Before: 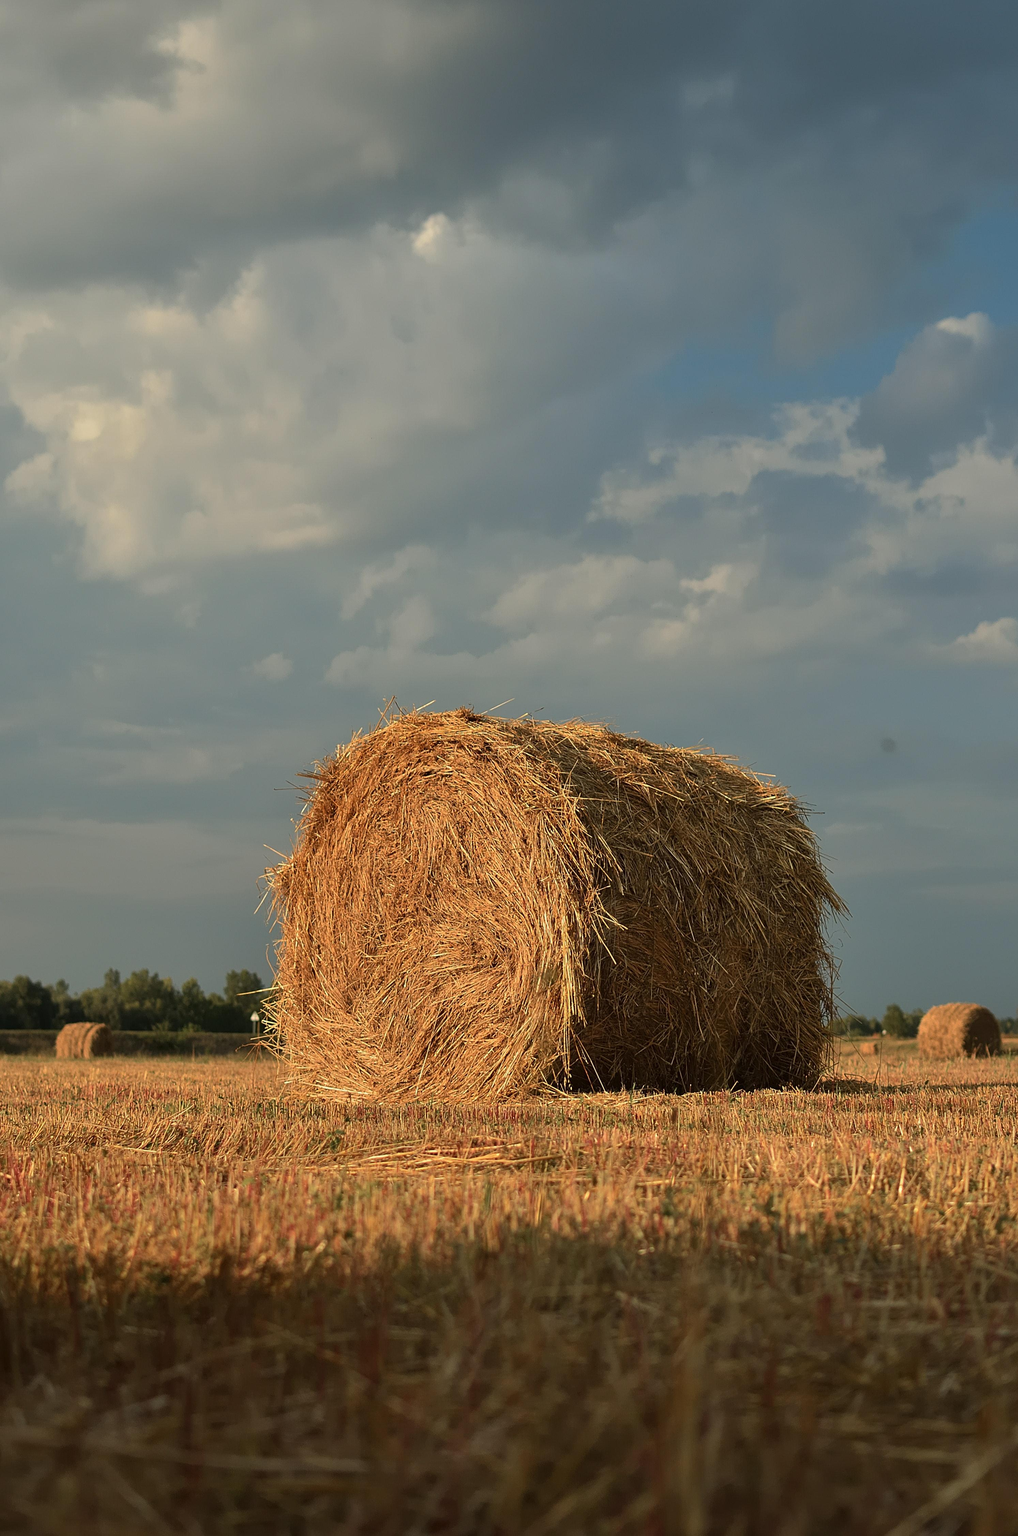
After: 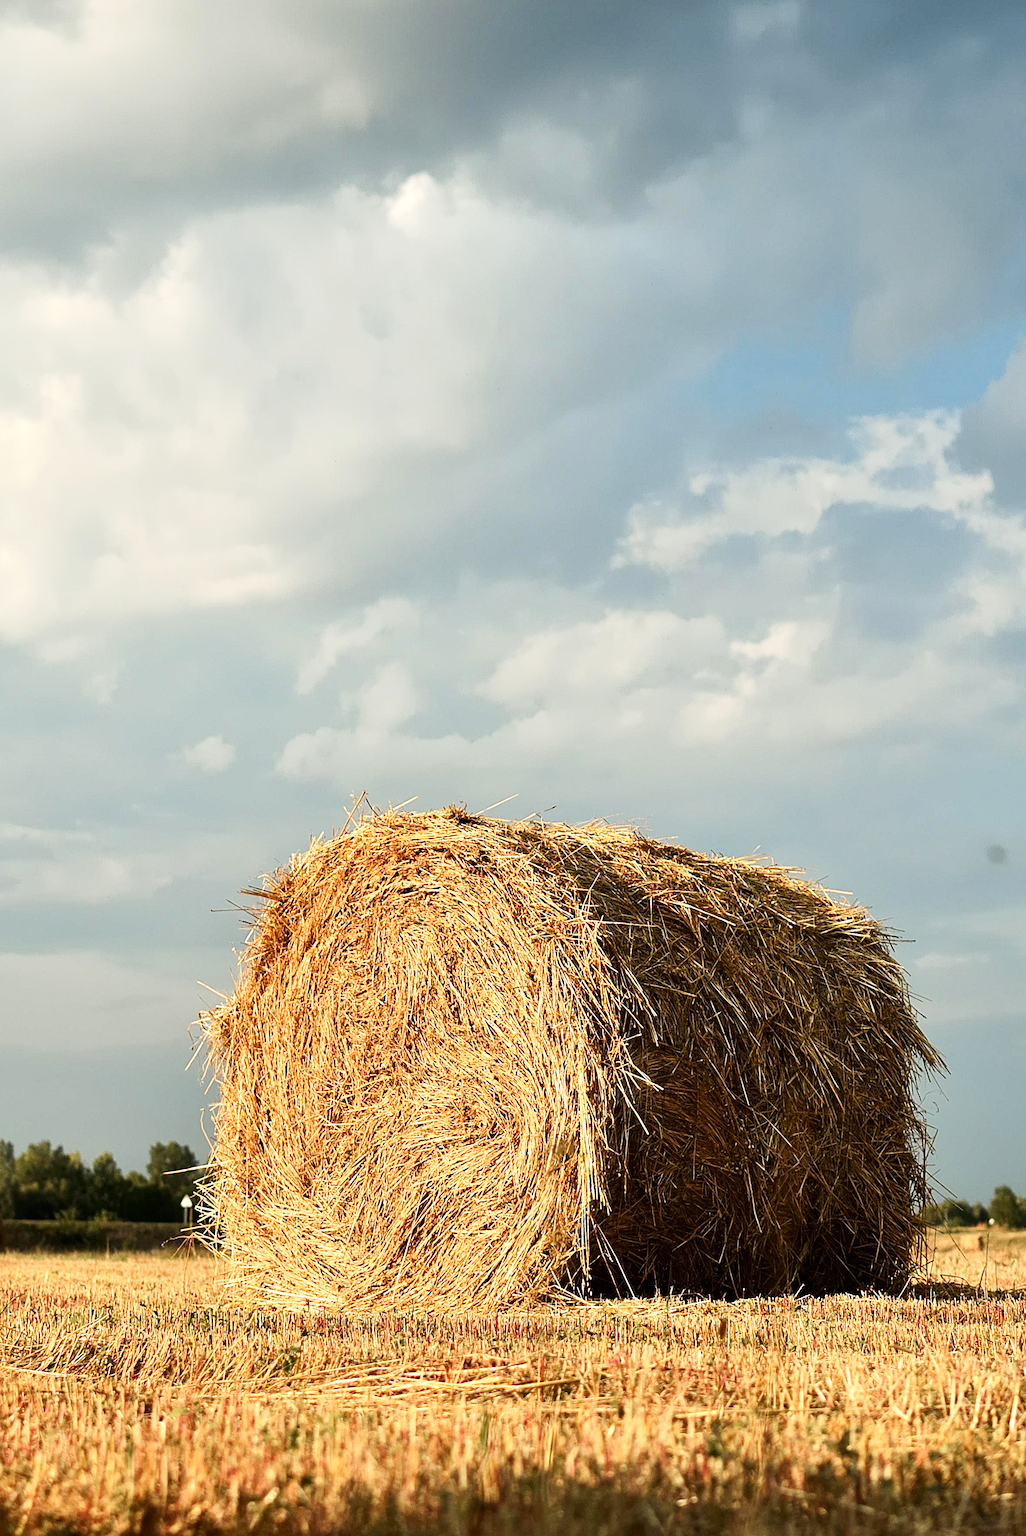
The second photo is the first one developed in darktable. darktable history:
tone equalizer: -8 EV -0.75 EV, -7 EV -0.7 EV, -6 EV -0.6 EV, -5 EV -0.4 EV, -3 EV 0.4 EV, -2 EV 0.6 EV, -1 EV 0.7 EV, +0 EV 0.75 EV, edges refinement/feathering 500, mask exposure compensation -1.57 EV, preserve details no
crop and rotate: left 10.77%, top 5.1%, right 10.41%, bottom 16.76%
base curve: curves: ch0 [(0, 0) (0.005, 0.002) (0.15, 0.3) (0.4, 0.7) (0.75, 0.95) (1, 1)], preserve colors none
